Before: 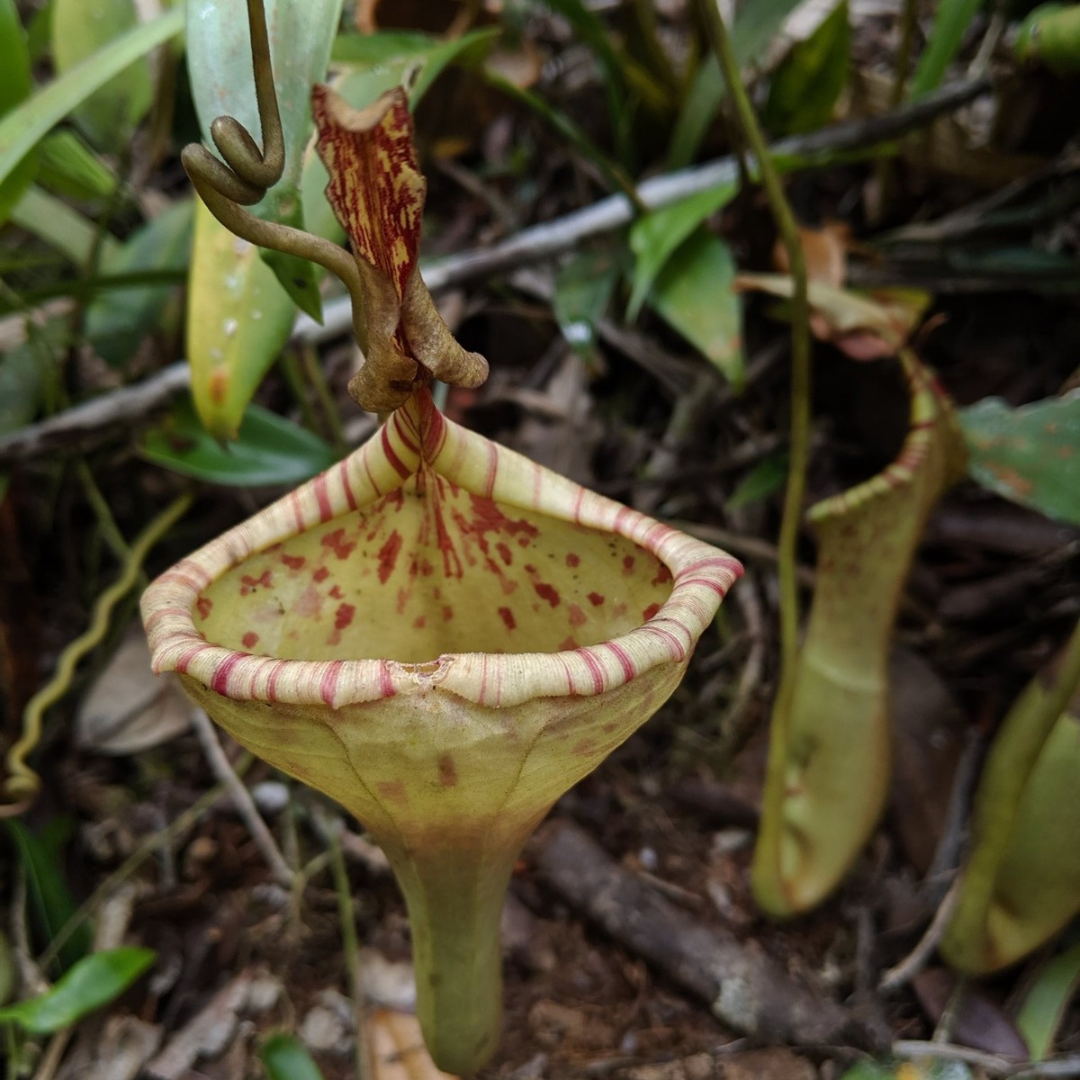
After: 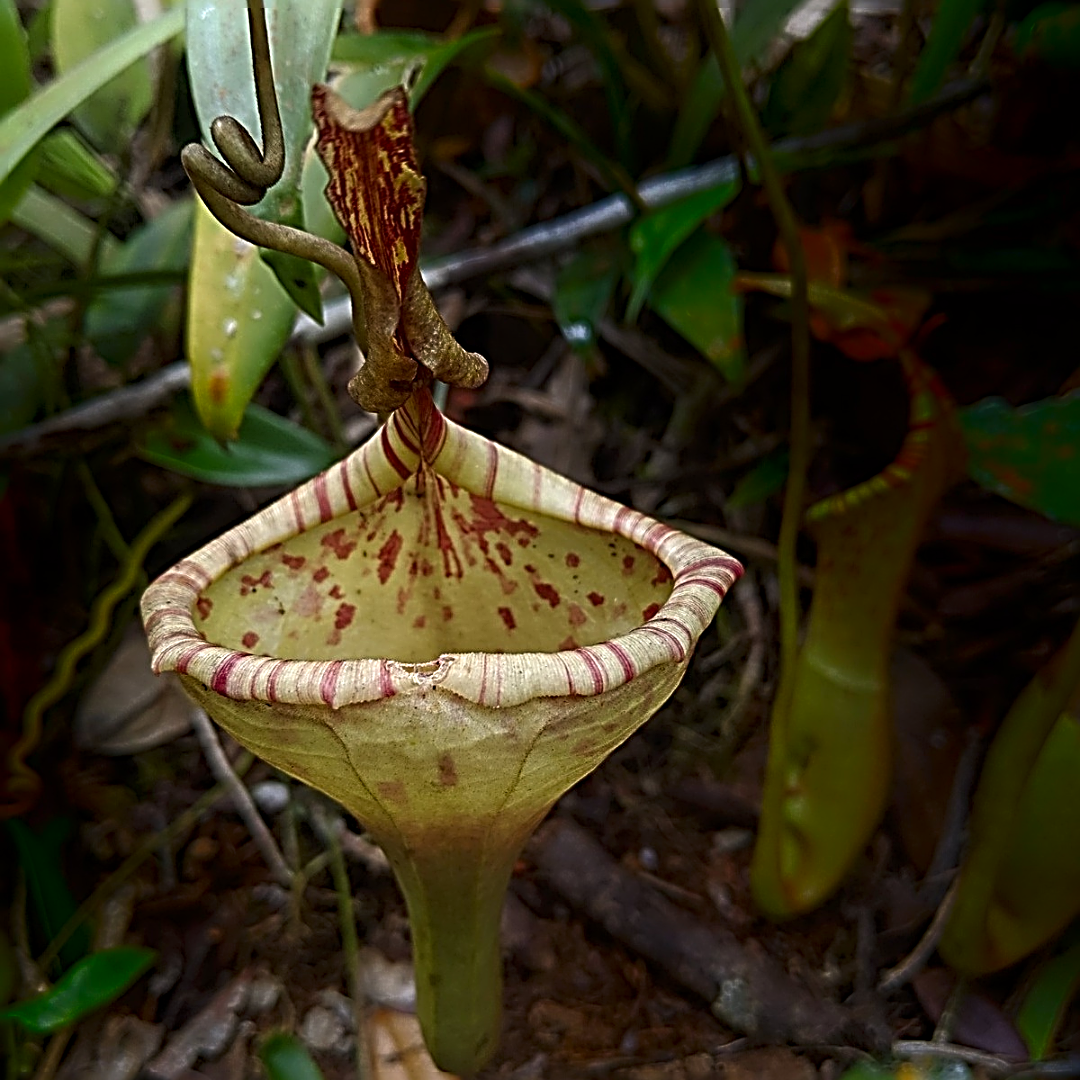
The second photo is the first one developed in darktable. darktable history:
sharpen: radius 3.199, amount 1.723
shadows and highlights: shadows -89.12, highlights 91.55, soften with gaussian
